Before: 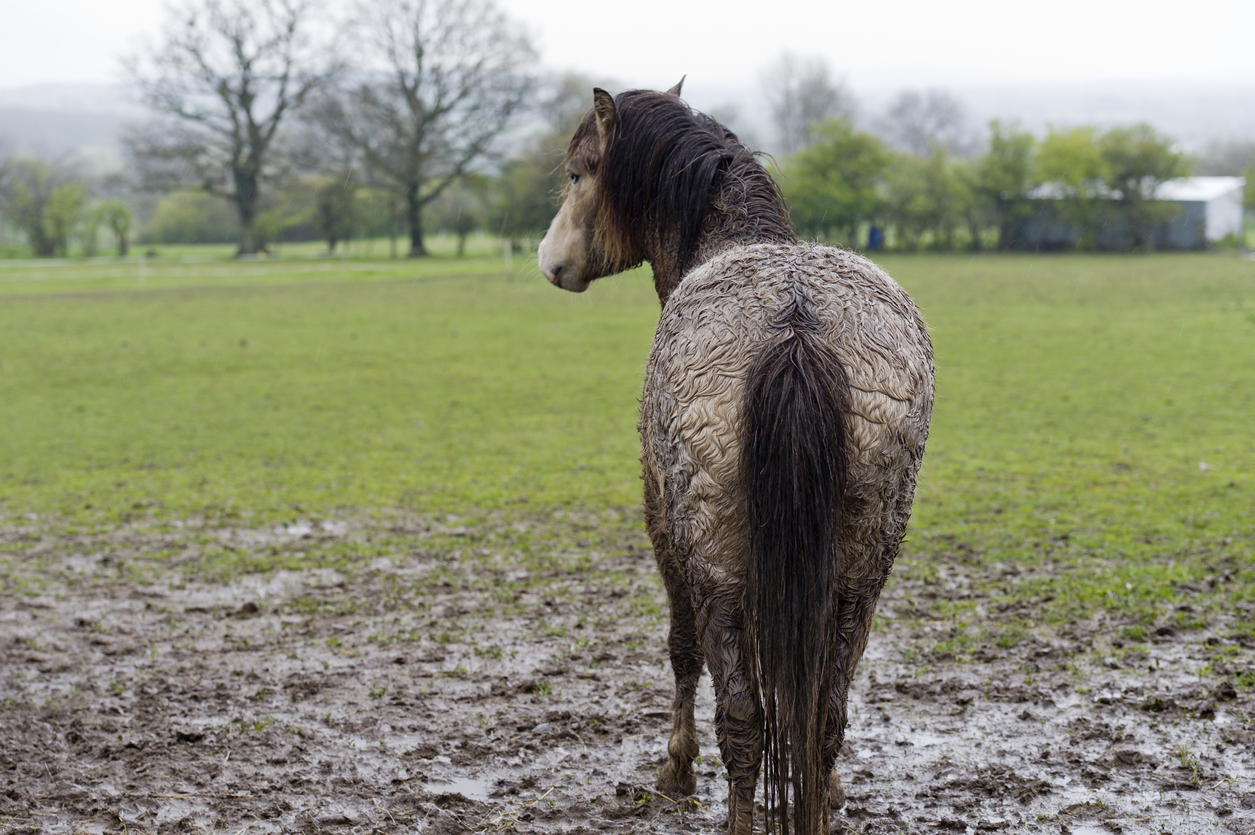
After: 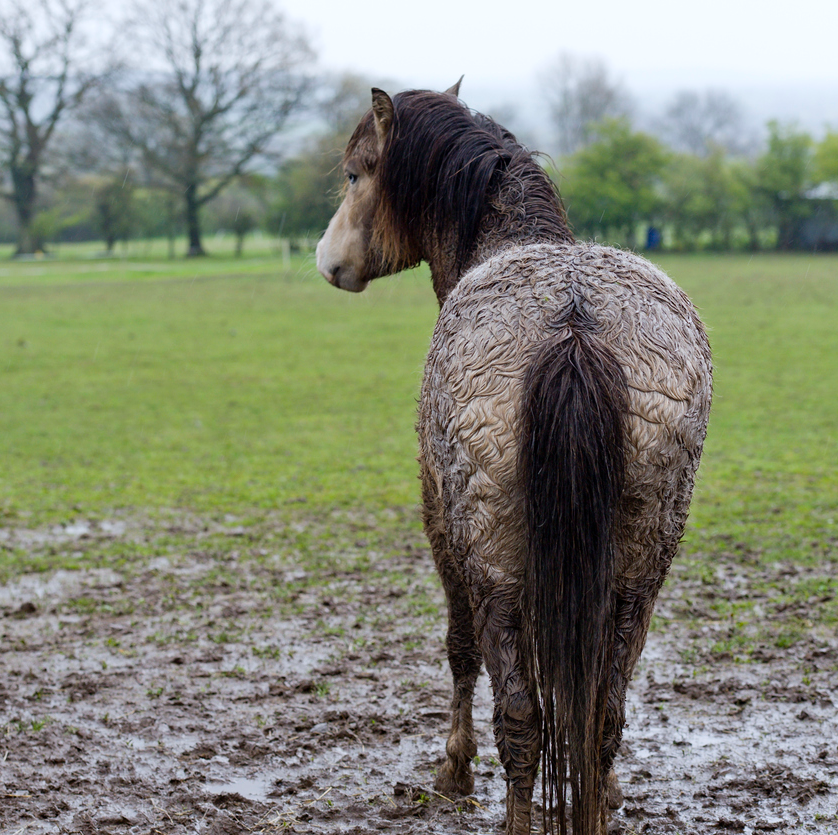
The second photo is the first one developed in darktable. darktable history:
white balance: red 0.98, blue 1.034
crop and rotate: left 17.732%, right 15.423%
